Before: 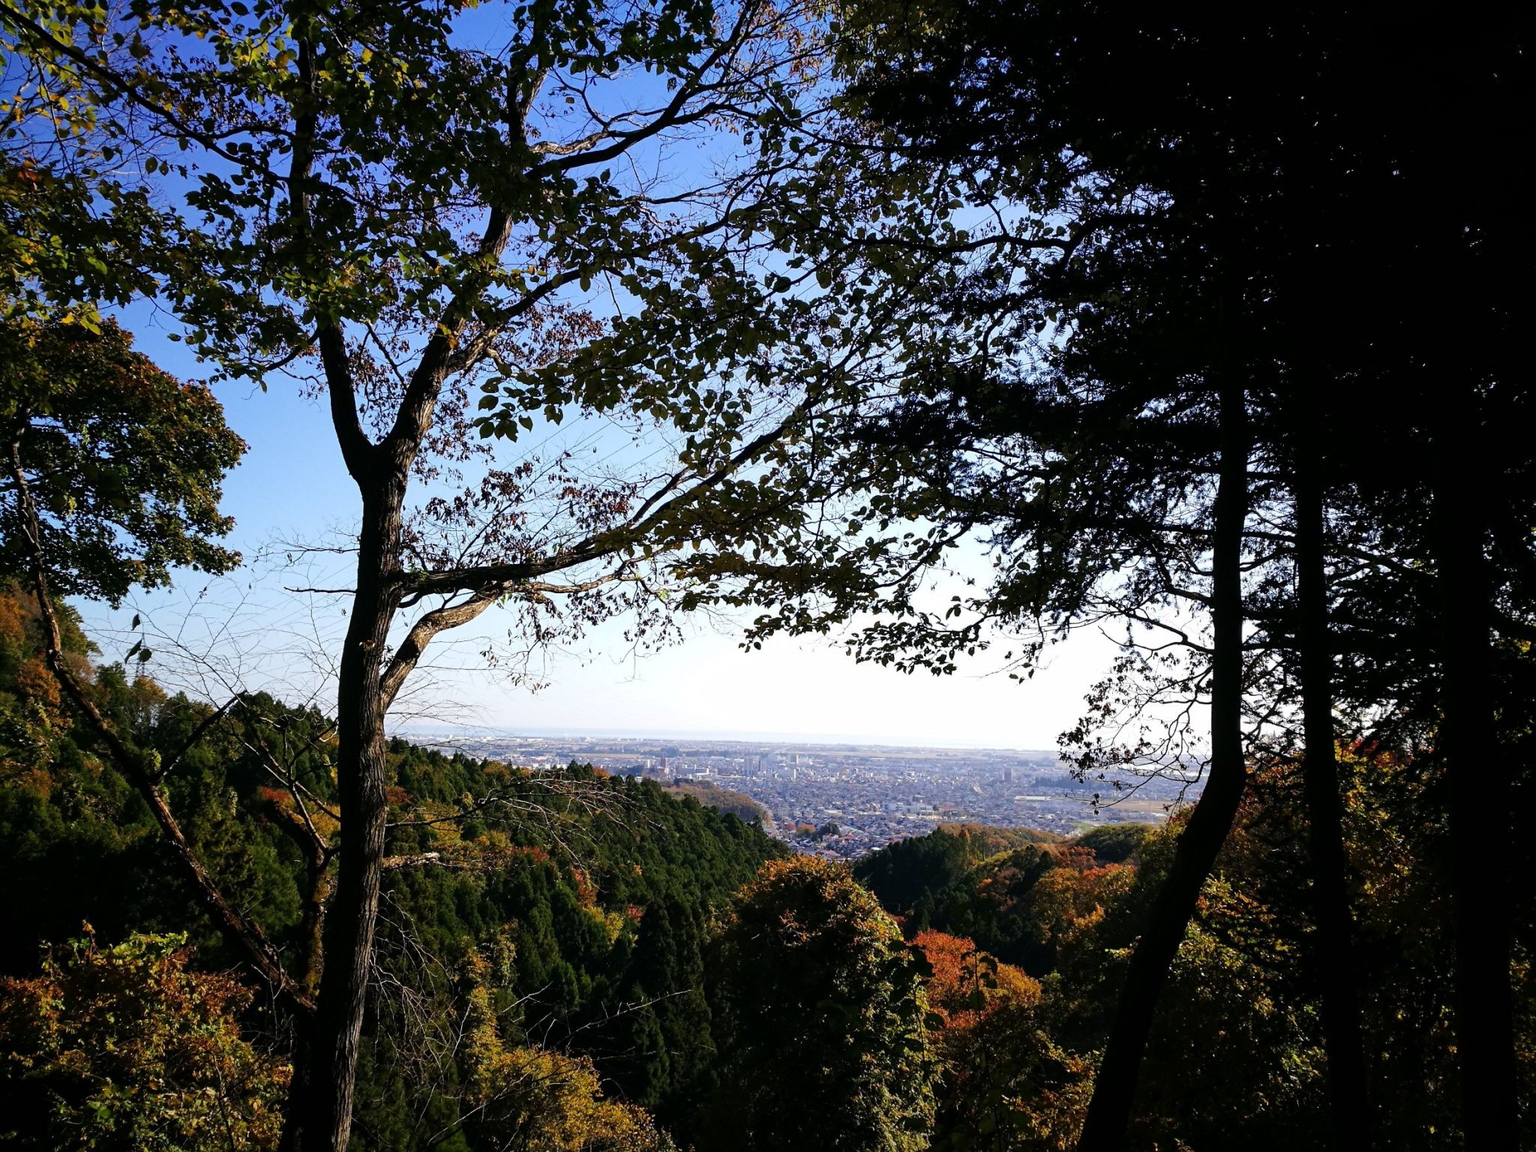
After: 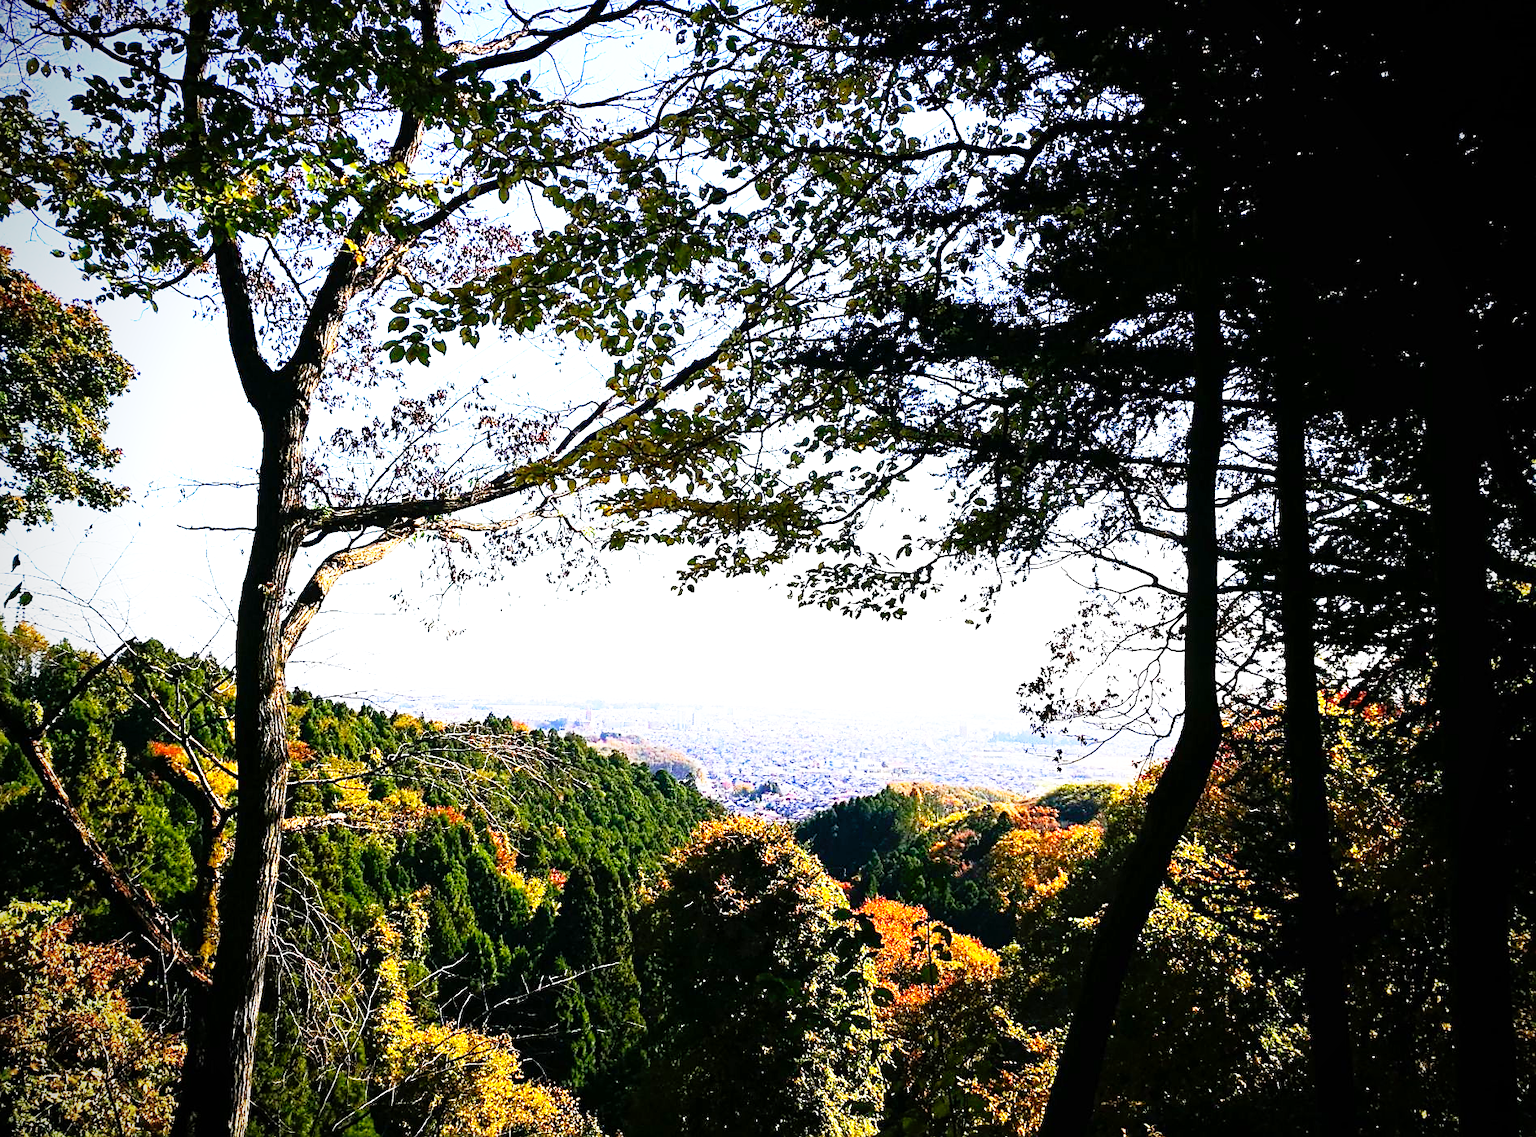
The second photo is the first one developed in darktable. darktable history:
color balance rgb: perceptual saturation grading › global saturation 19.852%, perceptual brilliance grading › global brilliance 10.287%, global vibrance 20.565%
crop and rotate: left 7.936%, top 9.061%
vignetting: brightness -0.578, saturation -0.246
sharpen: on, module defaults
exposure: exposure 1 EV, compensate highlight preservation false
base curve: curves: ch0 [(0, 0) (0.012, 0.01) (0.073, 0.168) (0.31, 0.711) (0.645, 0.957) (1, 1)], preserve colors none
